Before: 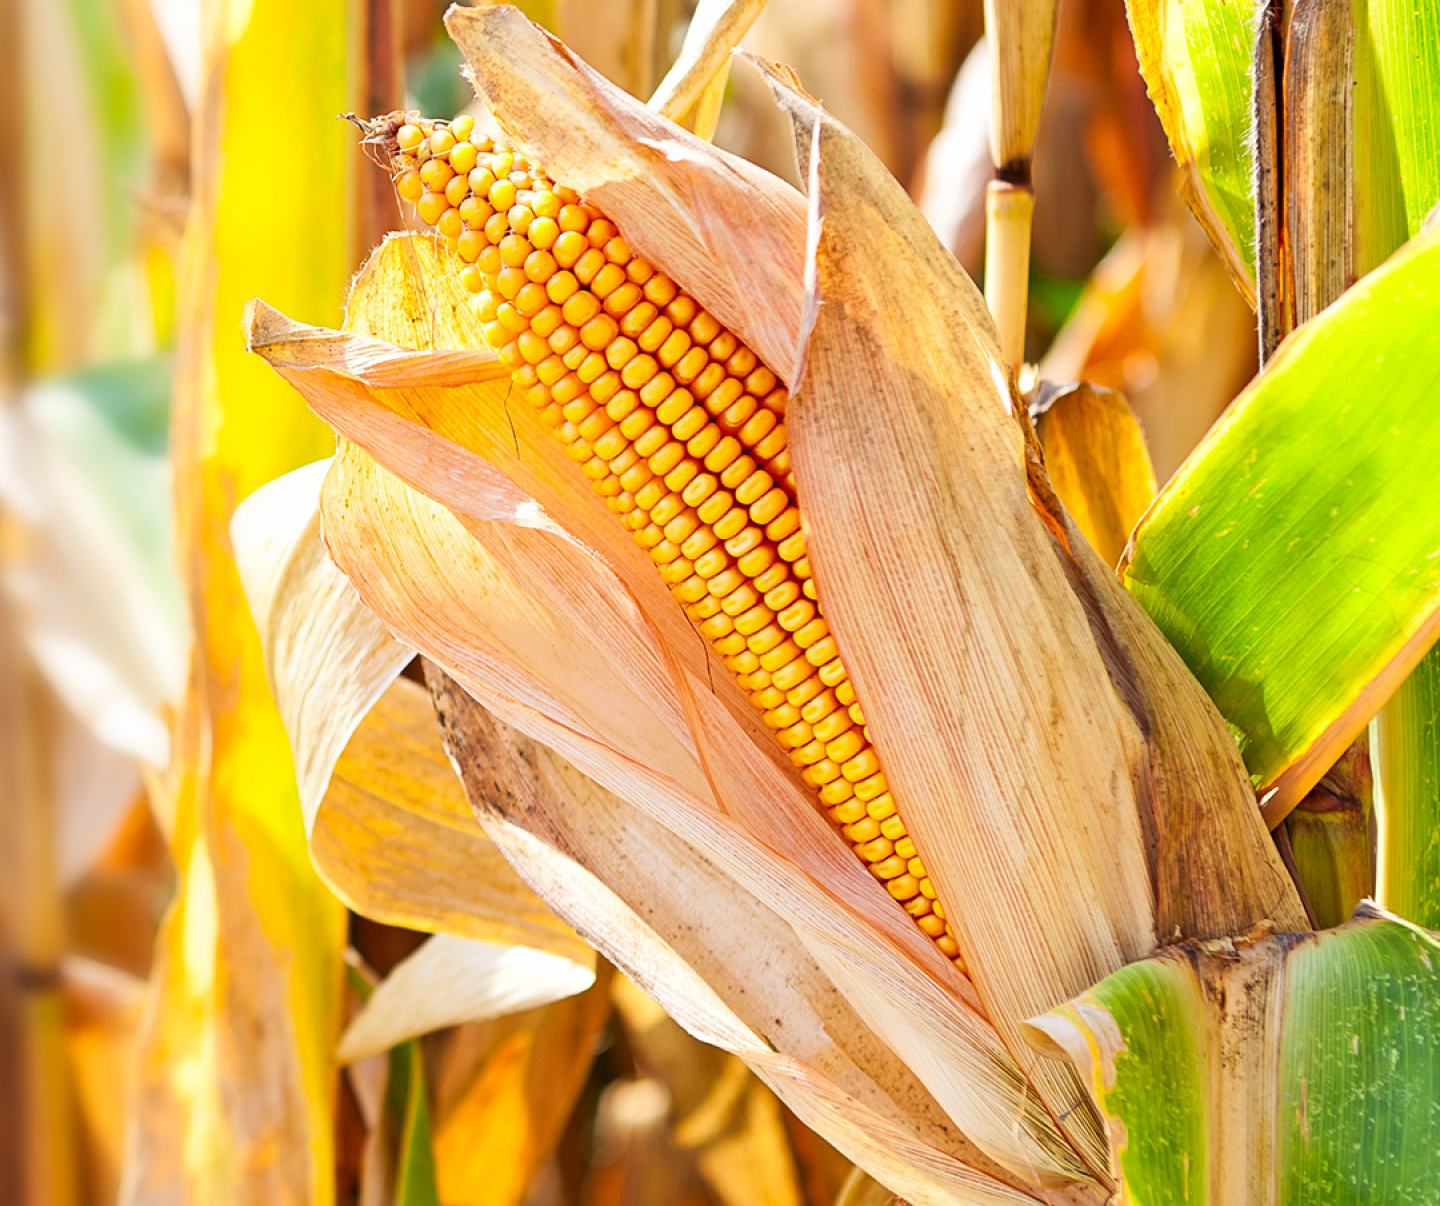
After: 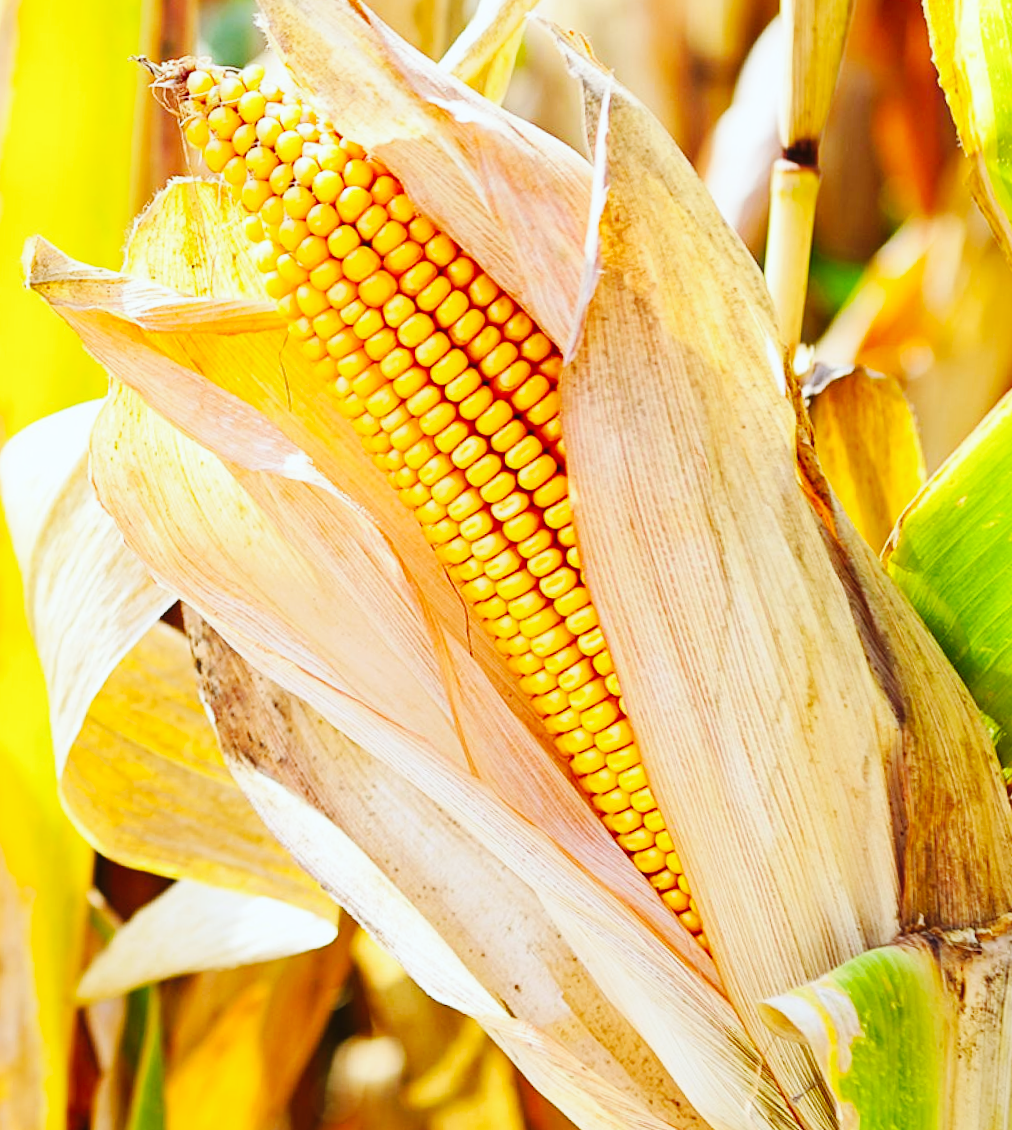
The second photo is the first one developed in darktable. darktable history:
crop and rotate: angle -3.27°, left 14.277%, top 0.028%, right 10.766%, bottom 0.028%
white balance: red 0.925, blue 1.046
contrast equalizer: octaves 7, y [[0.6 ×6], [0.55 ×6], [0 ×6], [0 ×6], [0 ×6]], mix -0.2
base curve: curves: ch0 [(0, 0) (0.036, 0.025) (0.121, 0.166) (0.206, 0.329) (0.605, 0.79) (1, 1)], preserve colors none
